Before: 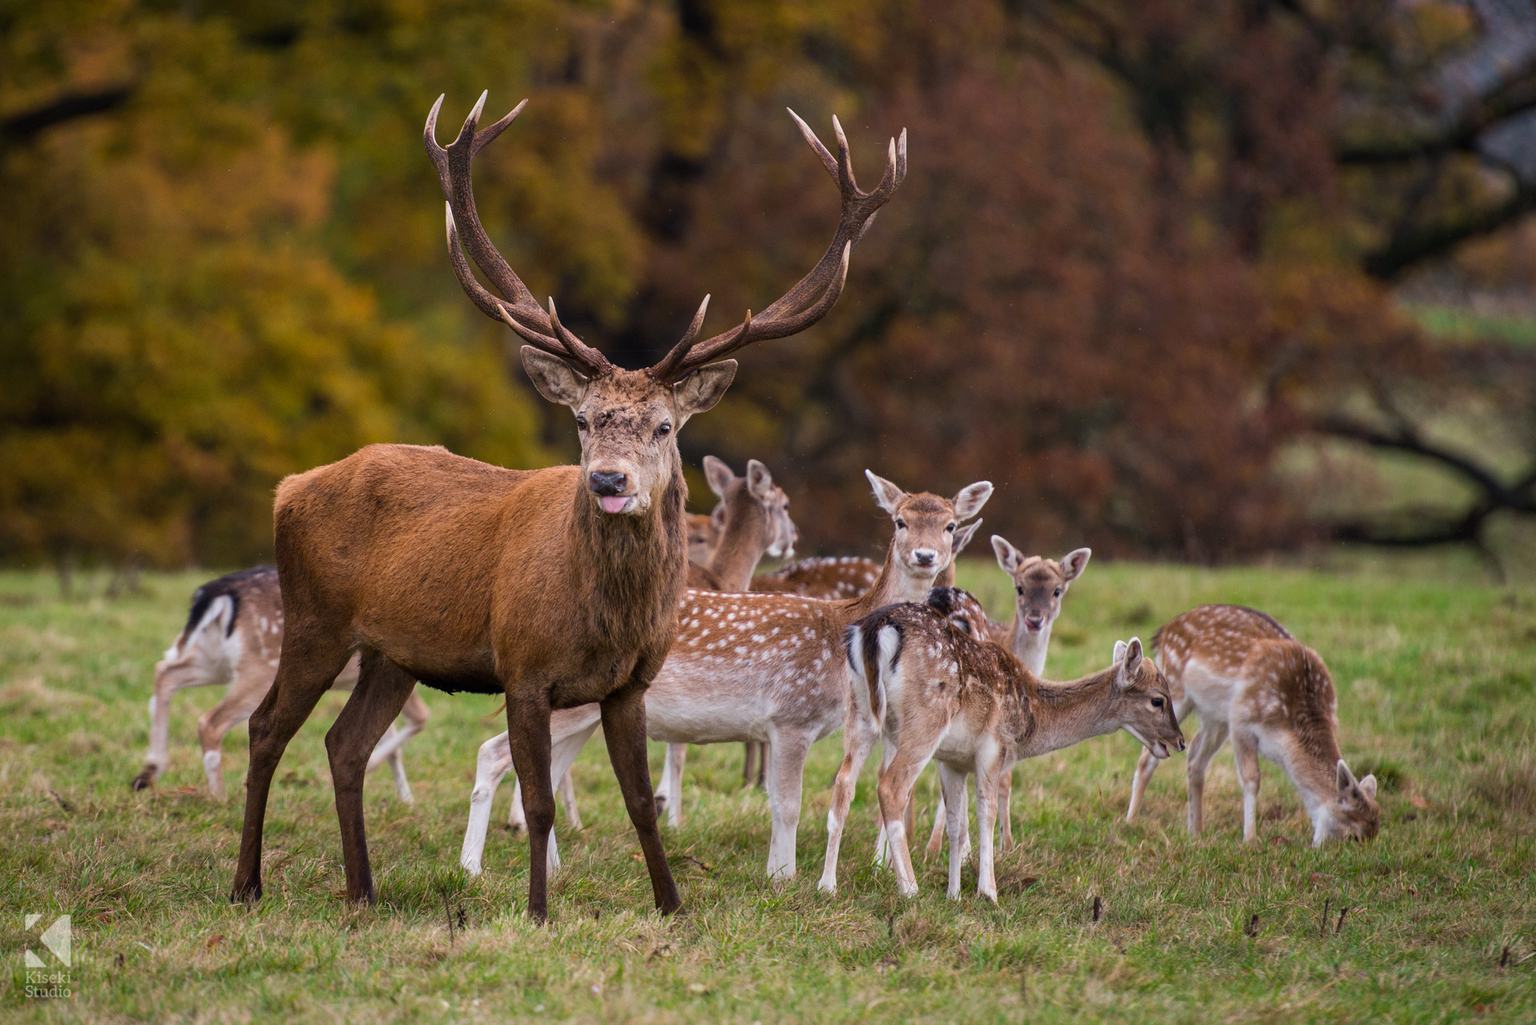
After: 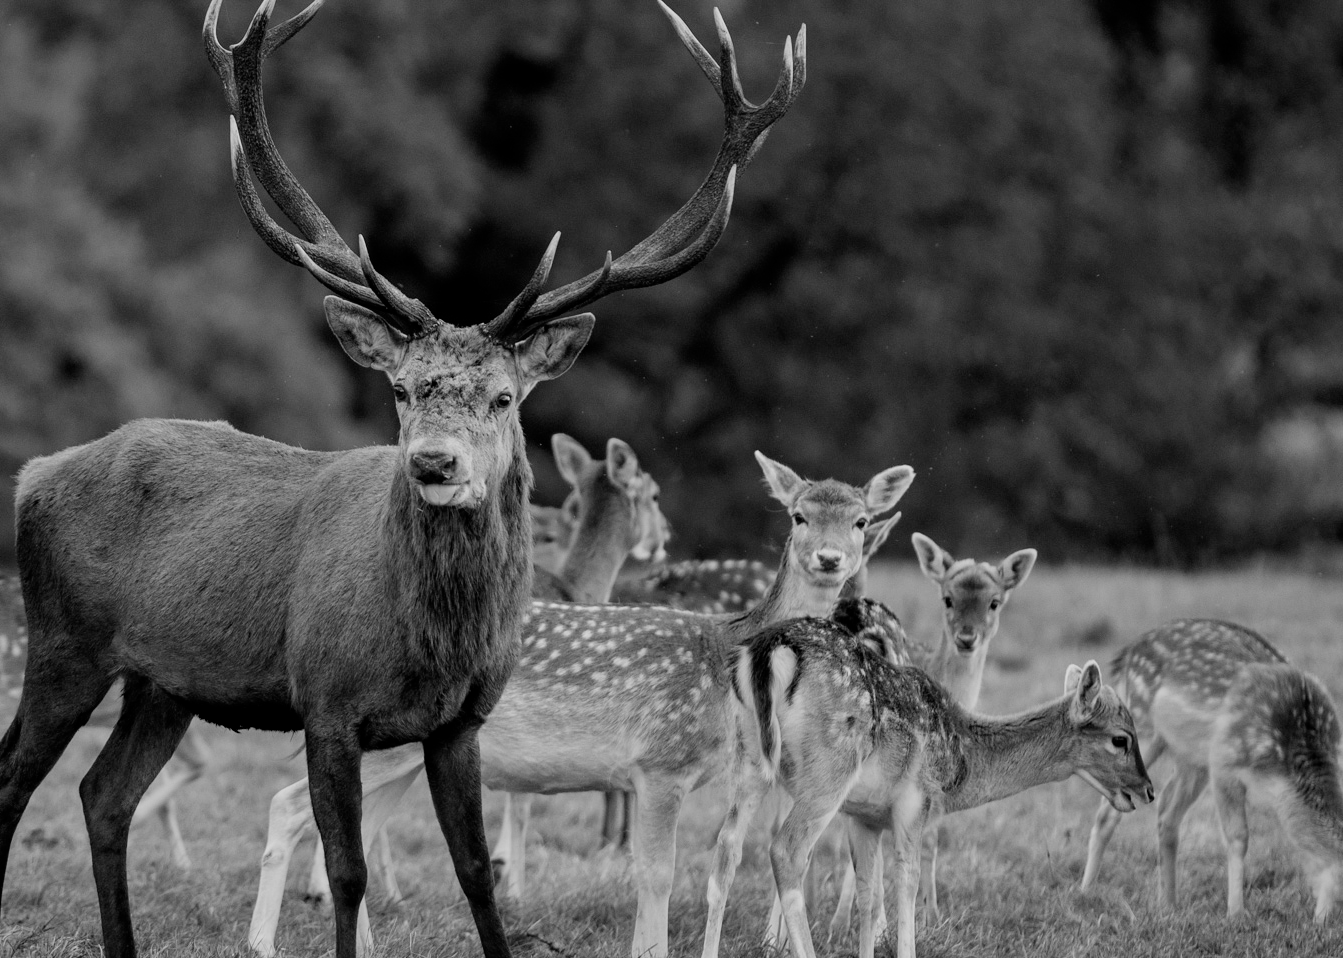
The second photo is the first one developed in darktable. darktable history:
crop and rotate: left 17.046%, top 10.659%, right 12.989%, bottom 14.553%
monochrome: on, module defaults
filmic rgb: black relative exposure -7.75 EV, white relative exposure 4.4 EV, threshold 3 EV, target black luminance 0%, hardness 3.76, latitude 50.51%, contrast 1.074, highlights saturation mix 10%, shadows ↔ highlights balance -0.22%, color science v4 (2020), enable highlight reconstruction true
